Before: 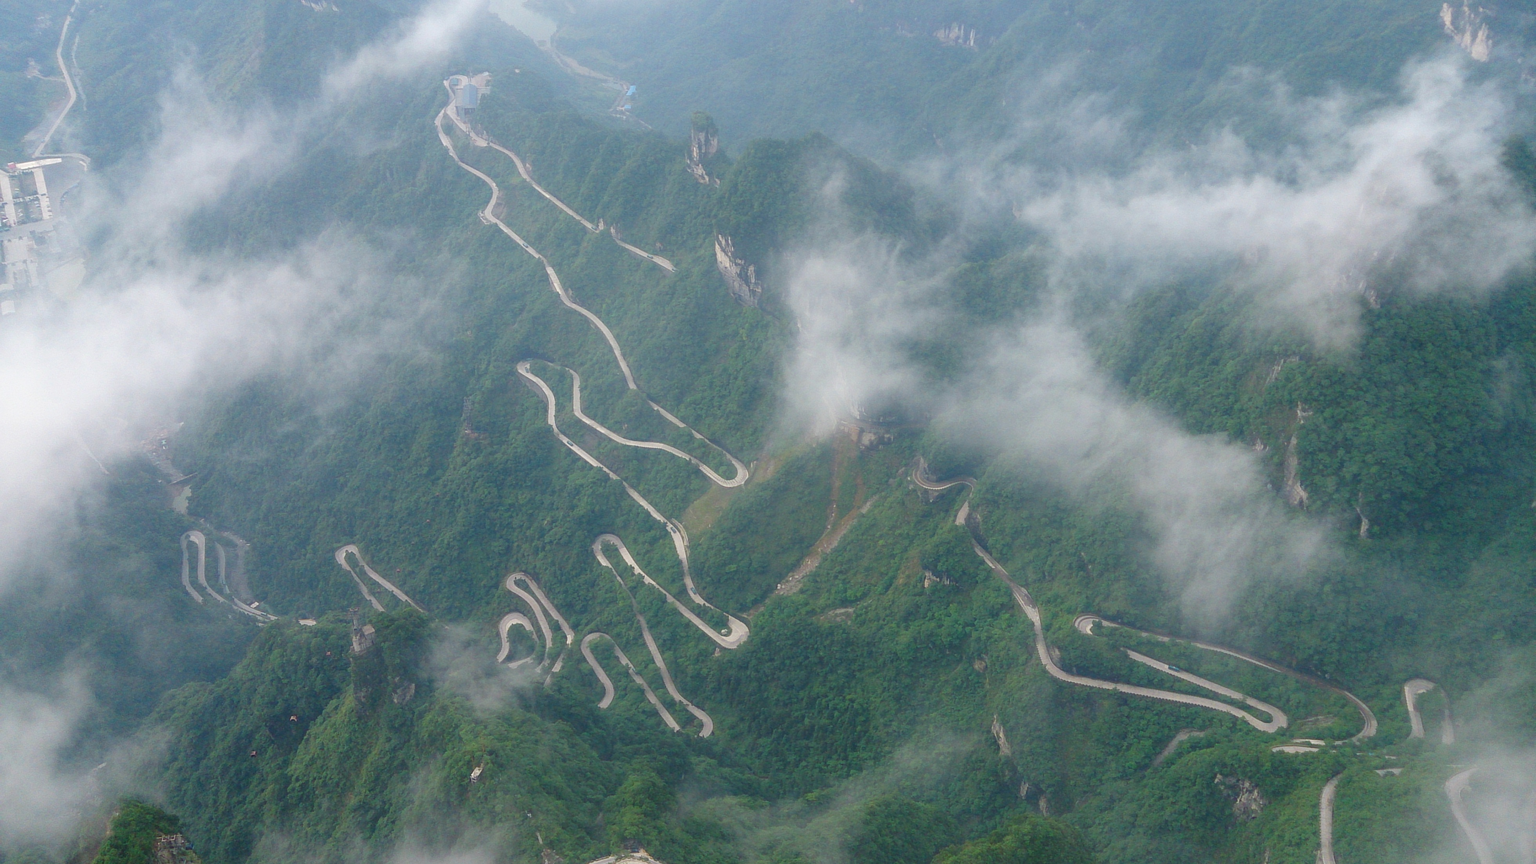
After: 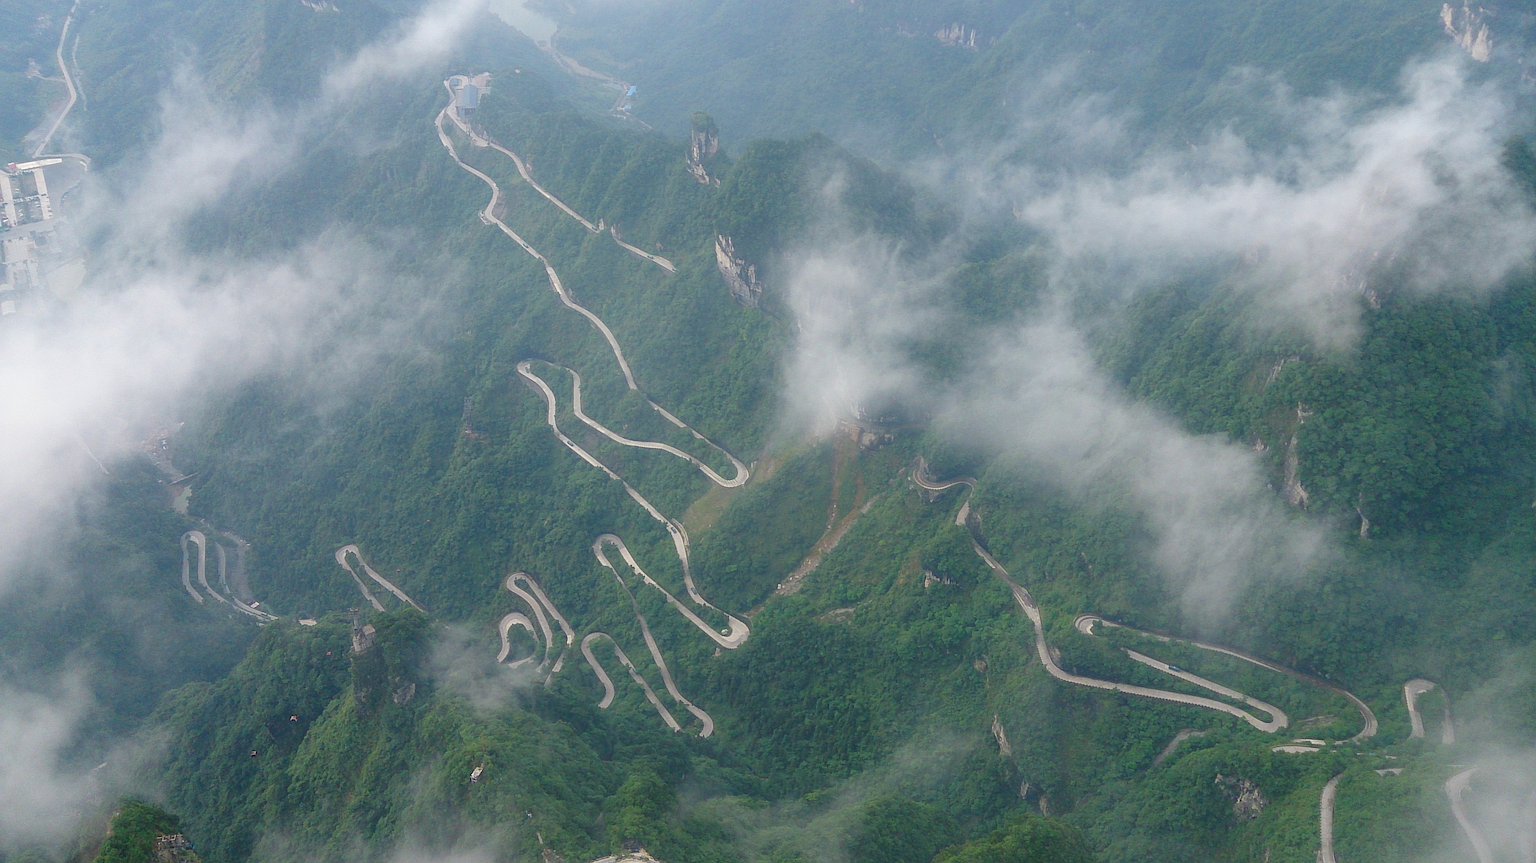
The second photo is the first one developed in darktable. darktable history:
sharpen: on, module defaults
exposure: exposure -0.048 EV, compensate highlight preservation false
